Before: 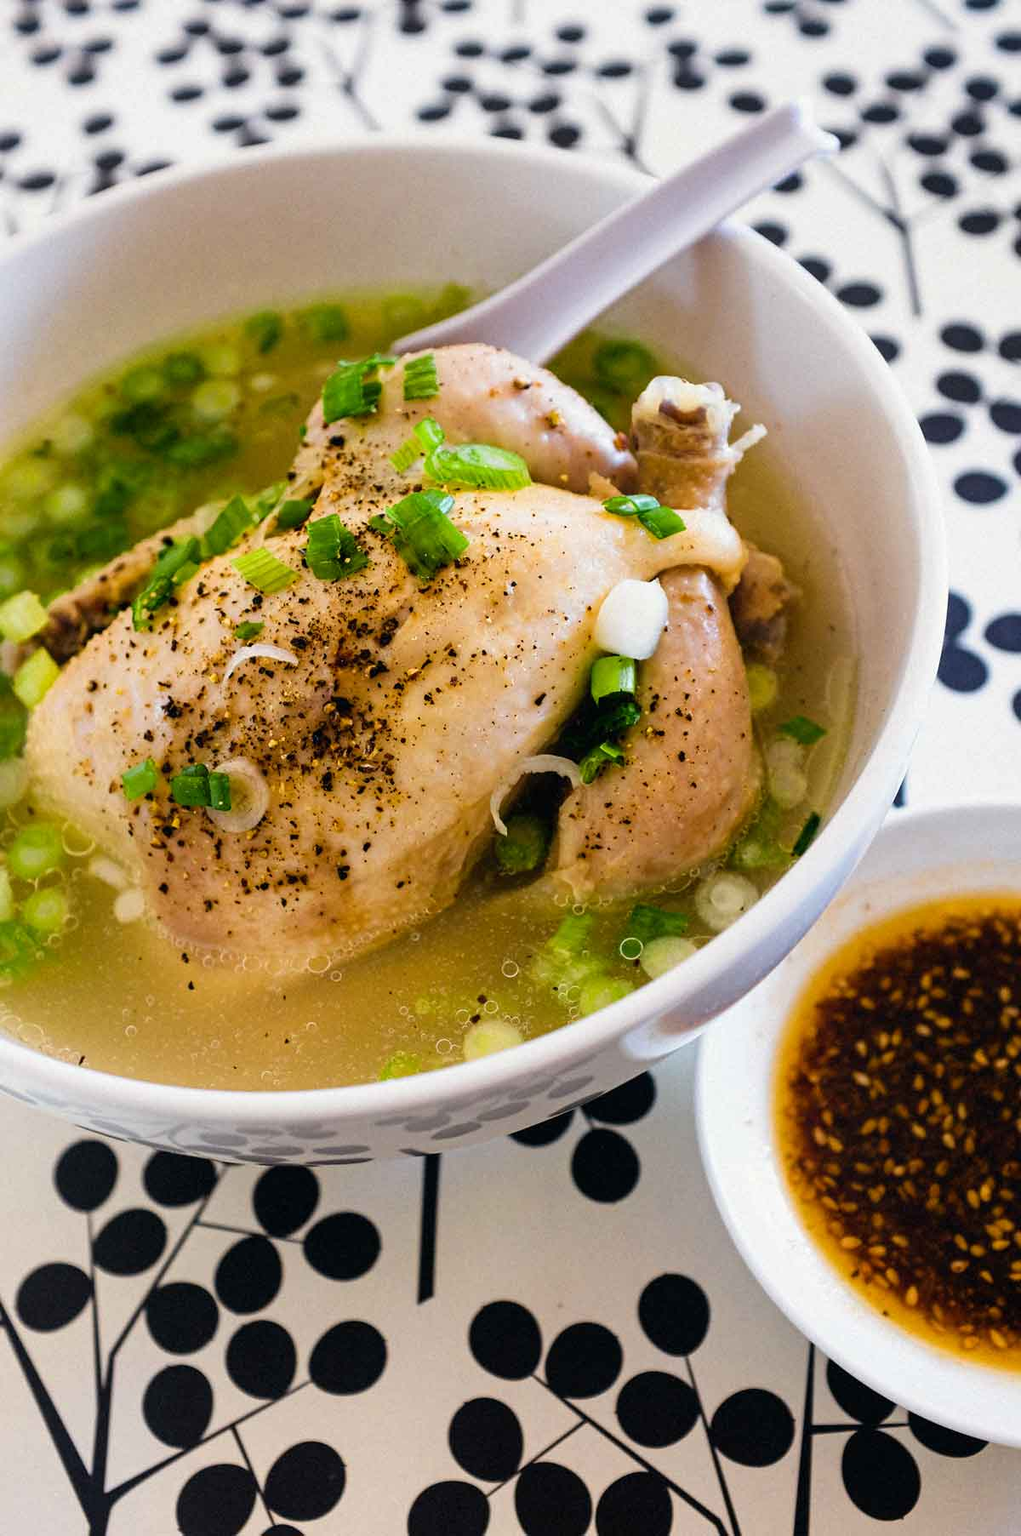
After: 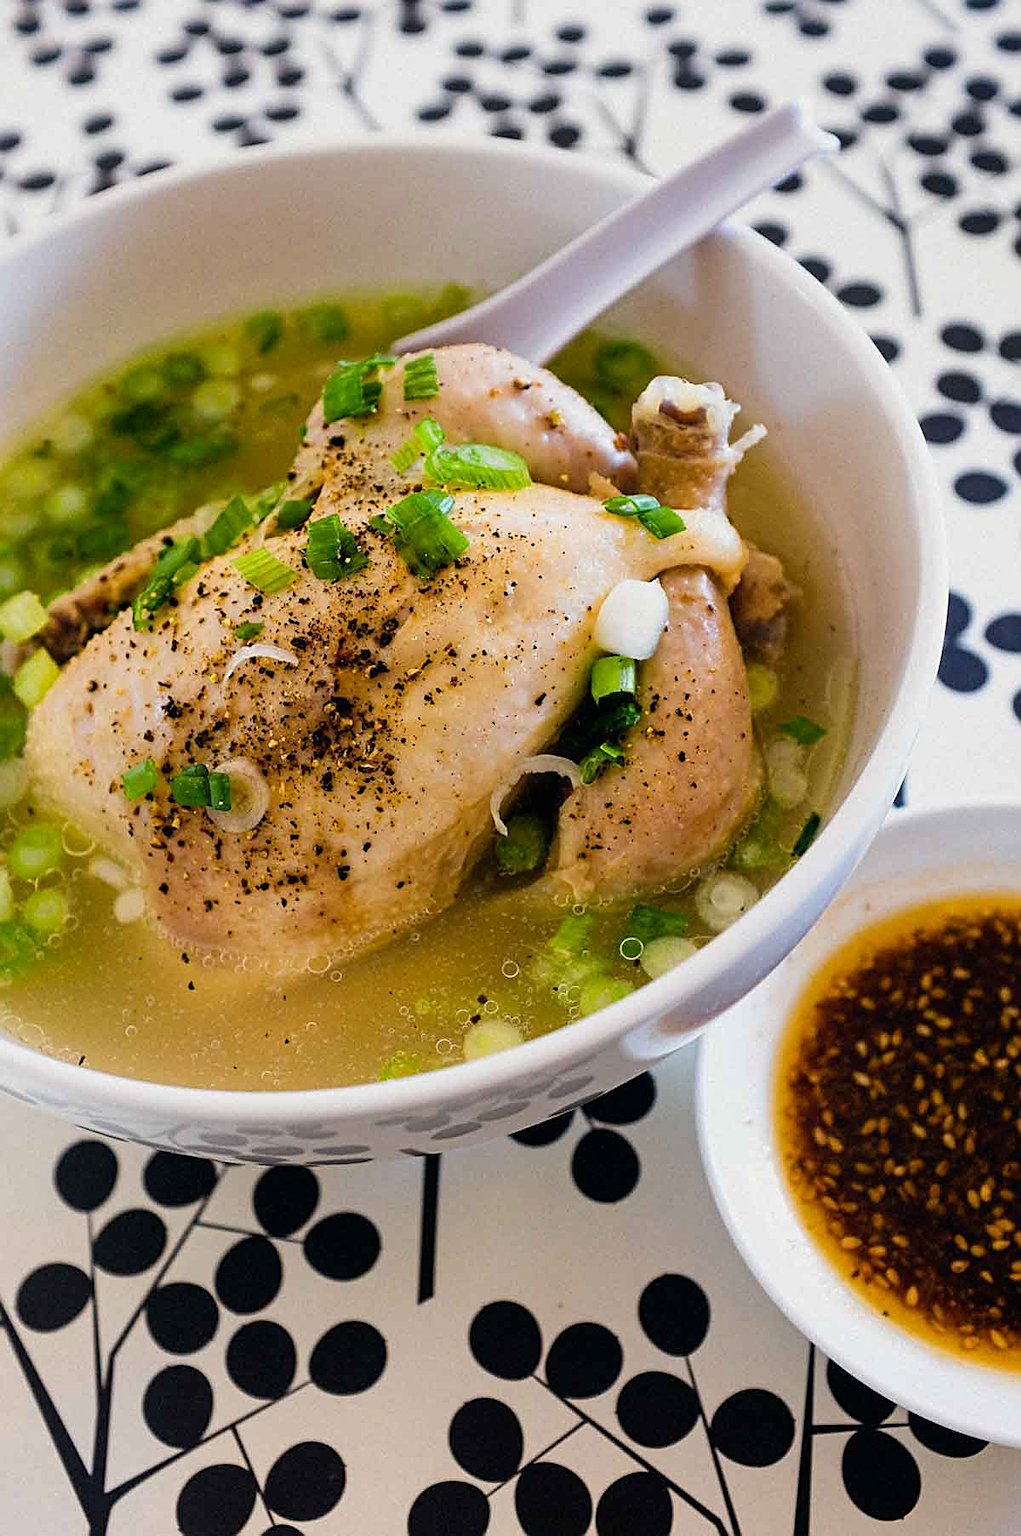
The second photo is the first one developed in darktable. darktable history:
exposure: black level correction 0.001, exposure -0.124 EV, compensate exposure bias true, compensate highlight preservation false
sharpen: on, module defaults
tone equalizer: edges refinement/feathering 500, mask exposure compensation -1.57 EV, preserve details no
